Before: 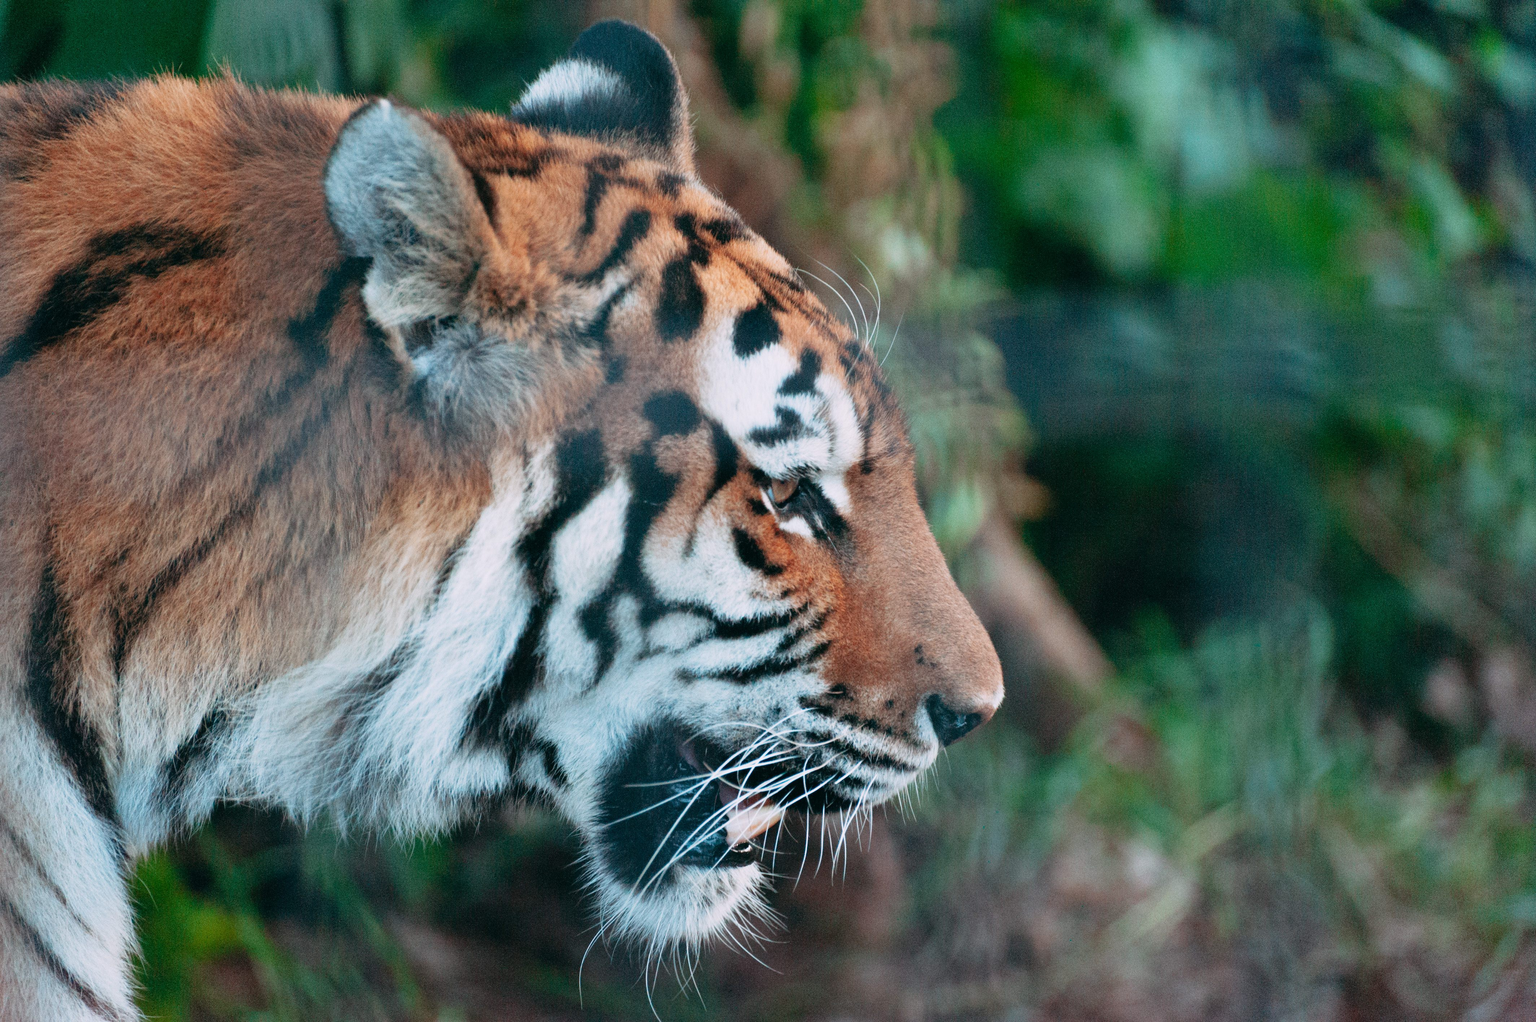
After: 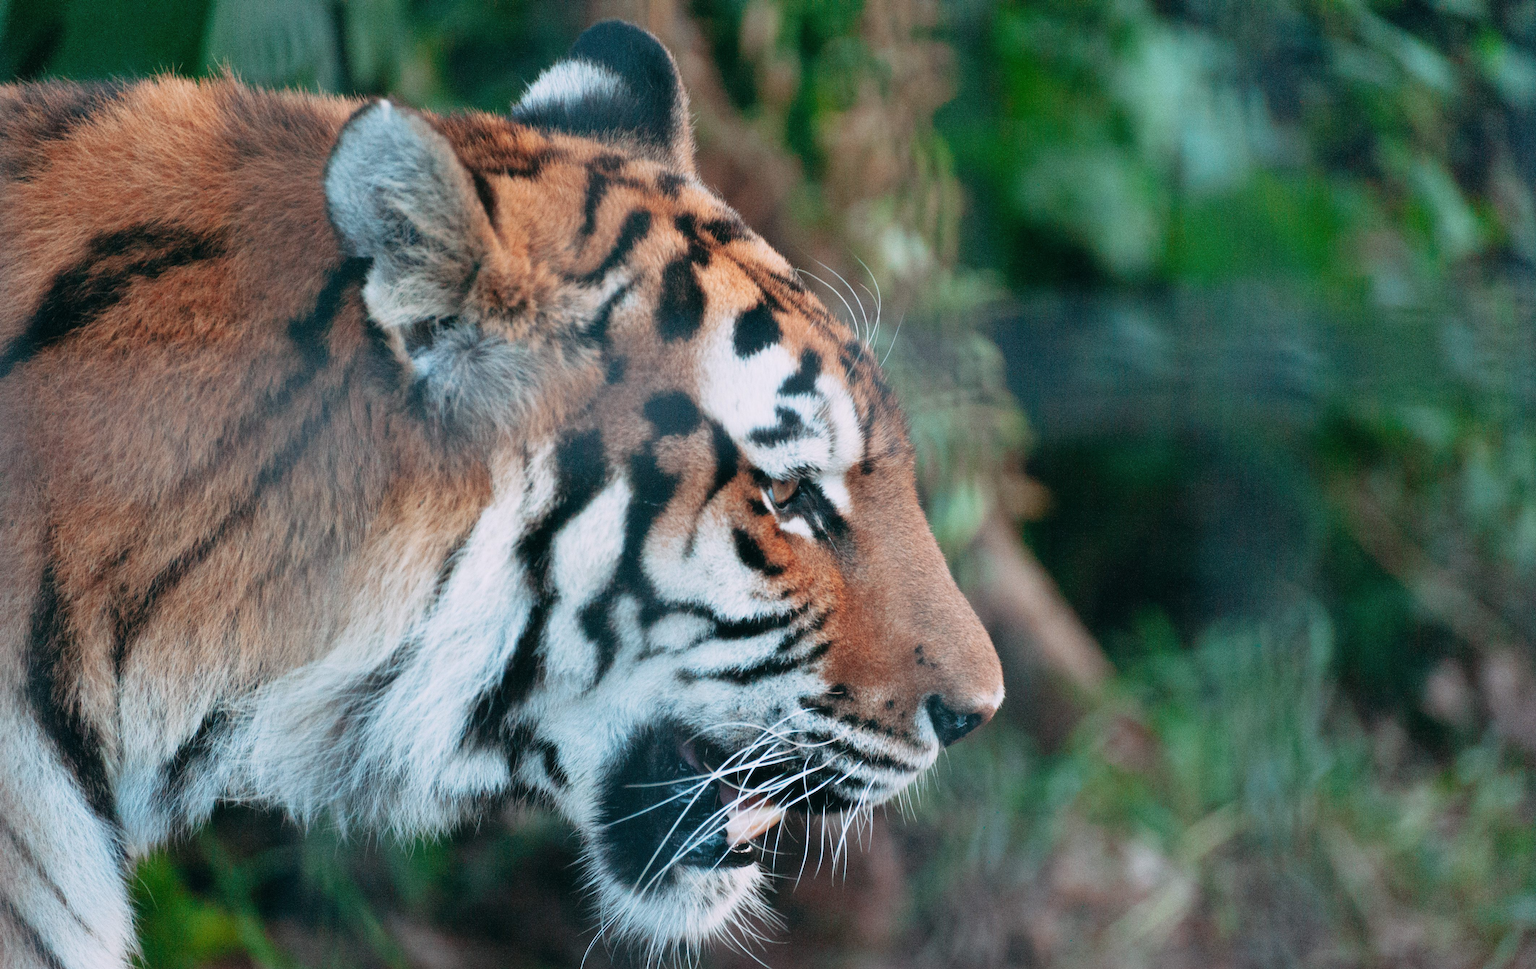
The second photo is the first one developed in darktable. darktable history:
haze removal: strength -0.05
crop and rotate: top 0%, bottom 5.097%
